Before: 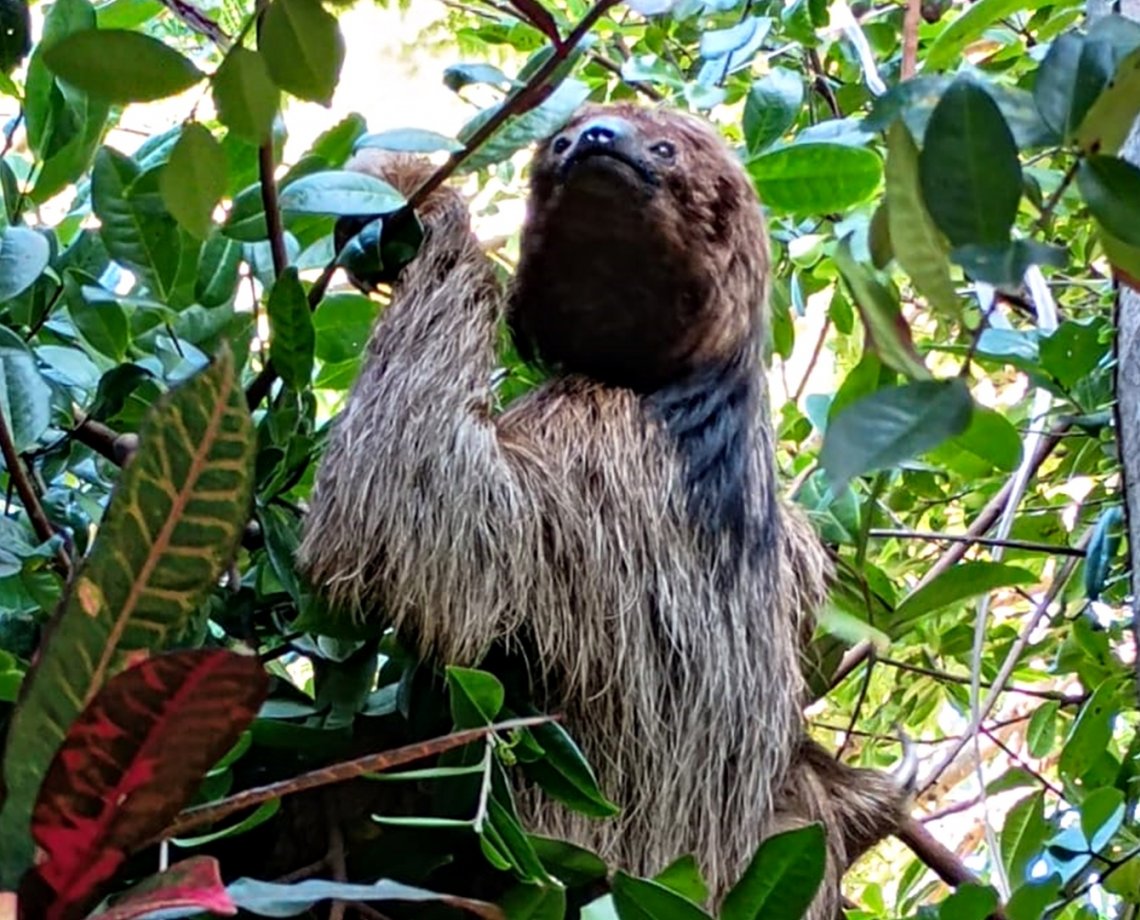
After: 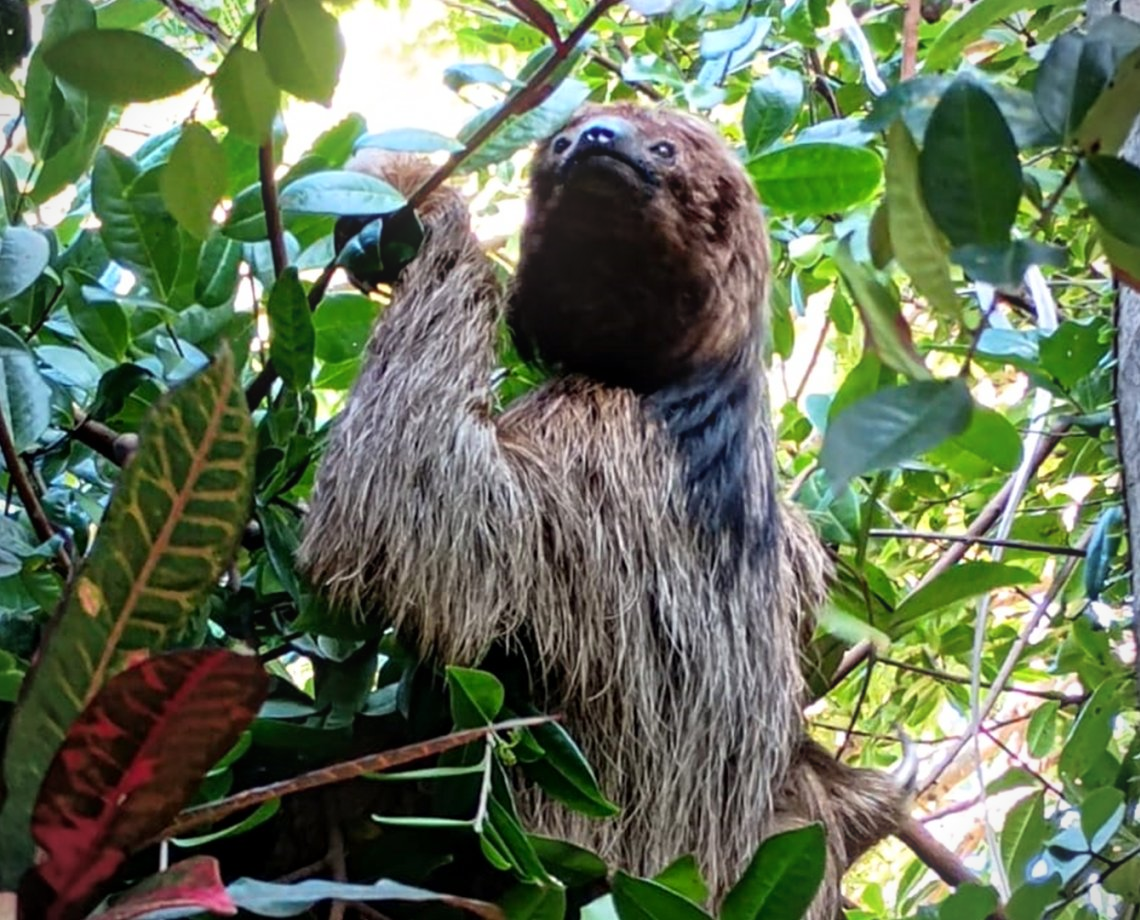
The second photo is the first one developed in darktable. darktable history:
vignetting: fall-off start 91.19%
bloom: size 13.65%, threshold 98.39%, strength 4.82%
